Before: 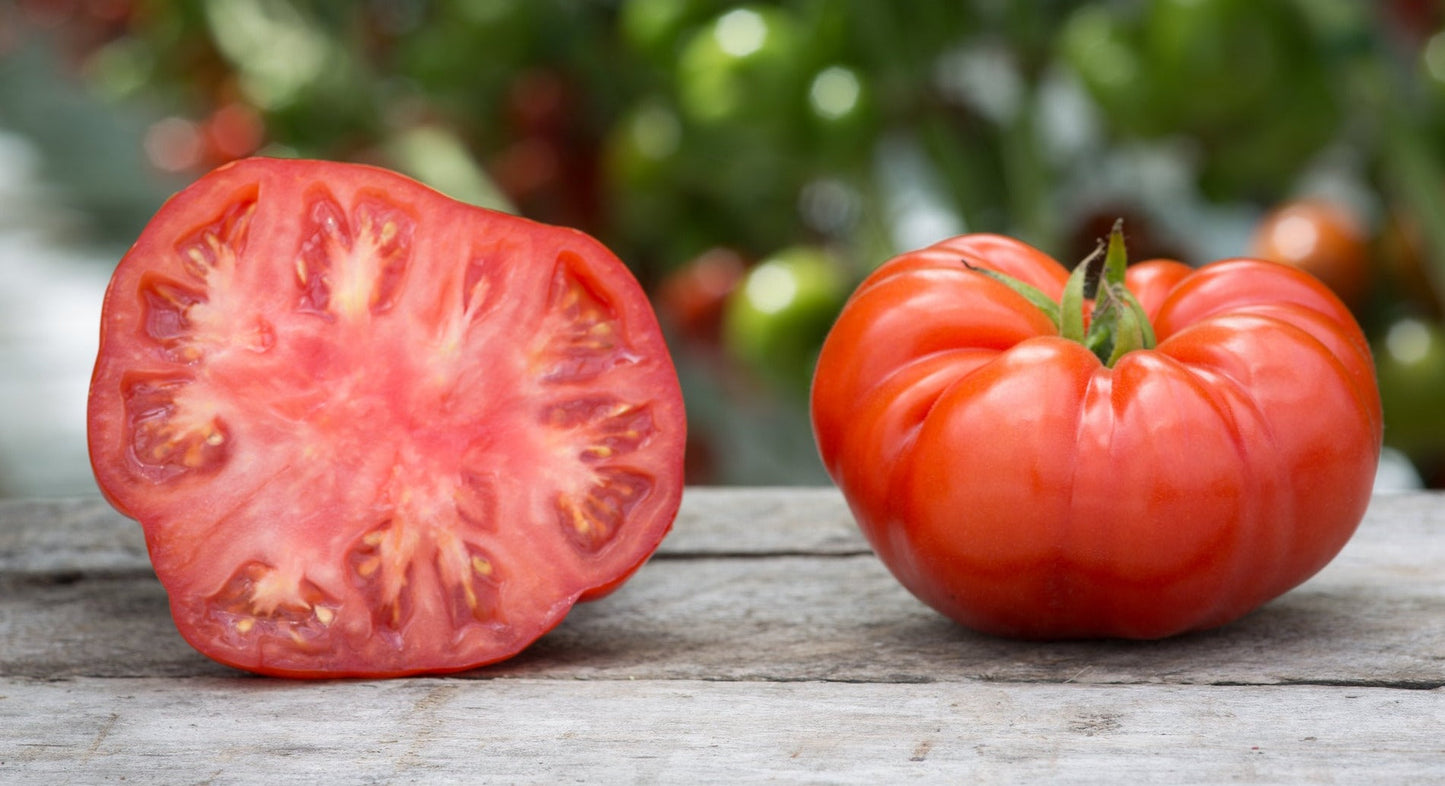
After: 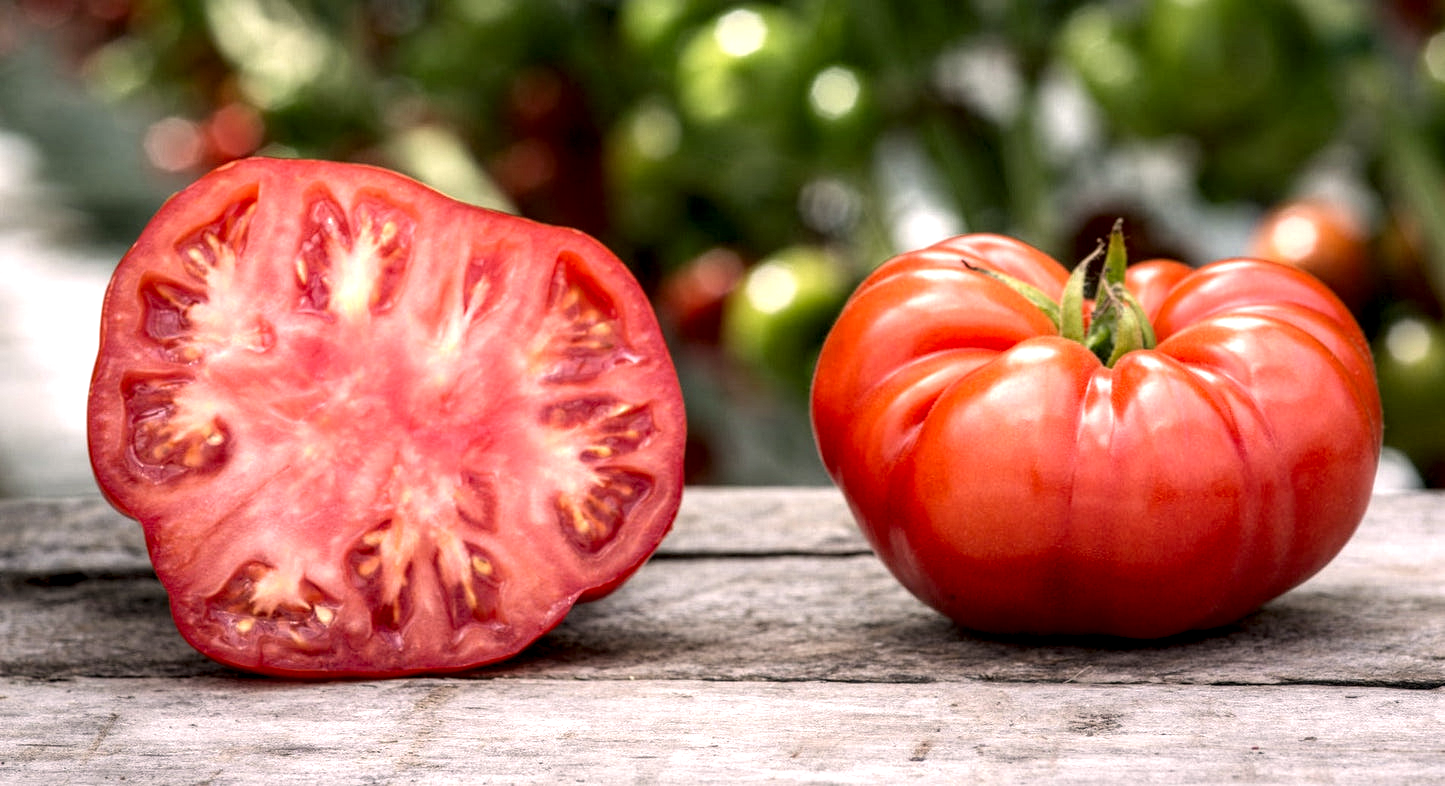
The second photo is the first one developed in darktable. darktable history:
local contrast: highlights 19%, detail 186%
exposure: exposure 0.217 EV, compensate highlight preservation false
color correction: highlights a* 7.34, highlights b* 4.37
